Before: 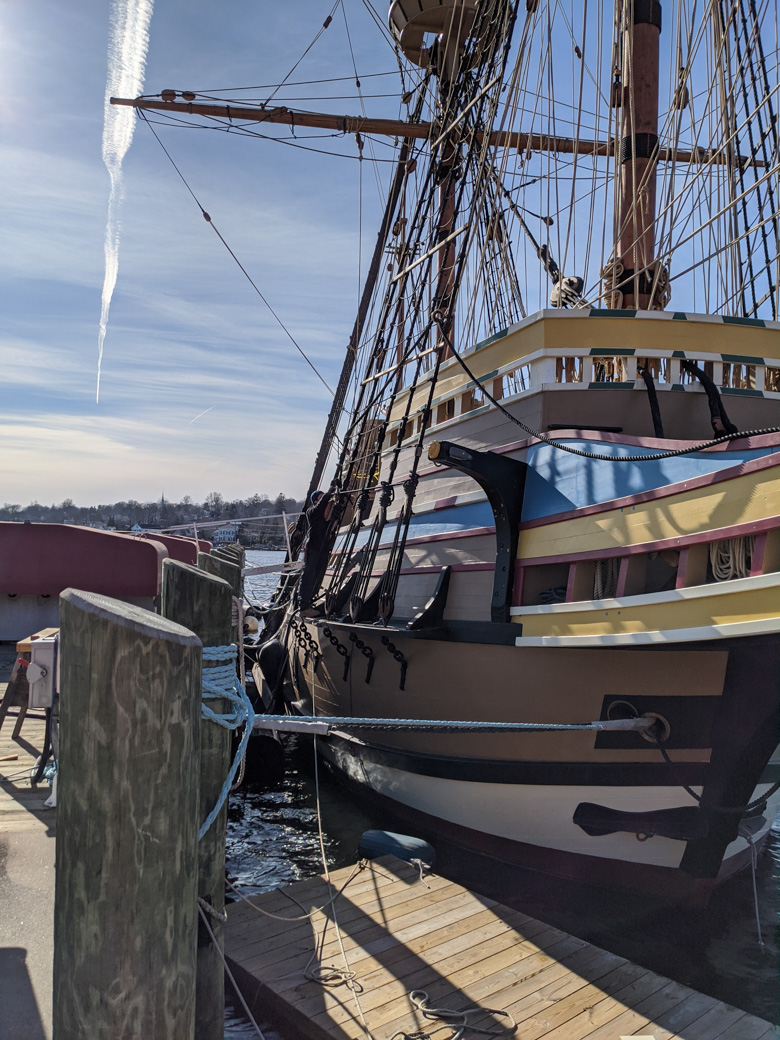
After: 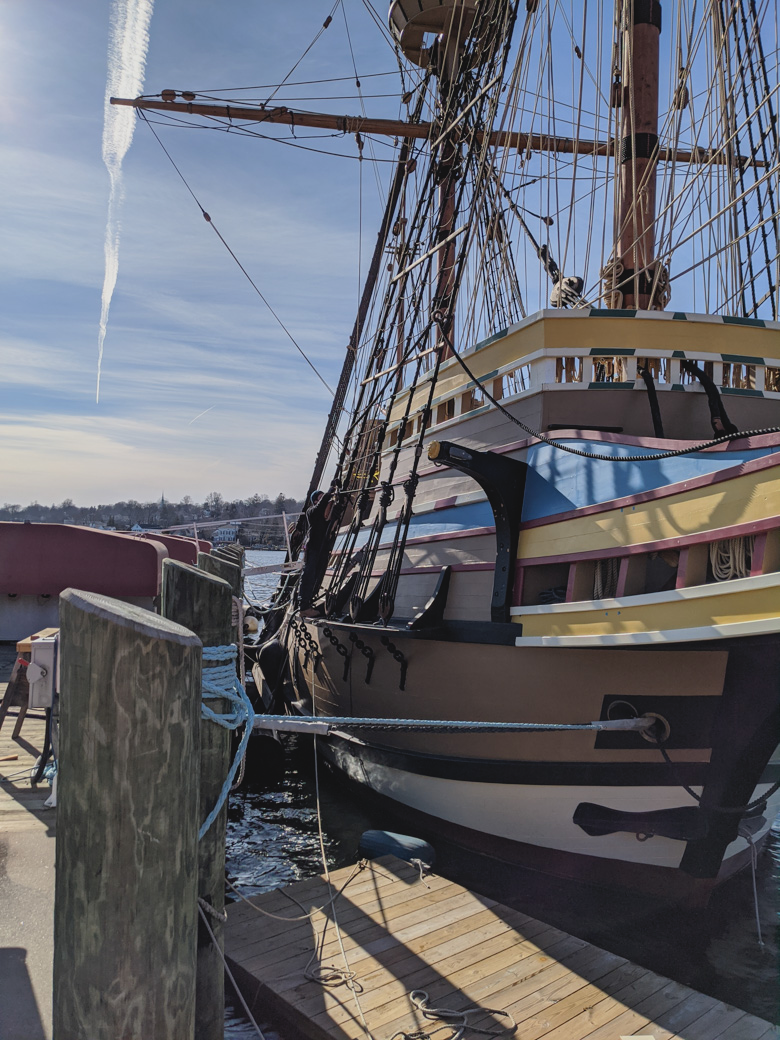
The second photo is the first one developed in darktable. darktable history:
contrast brightness saturation: contrast -0.11
filmic rgb: black relative exposure -9.5 EV, white relative exposure 3.02 EV, hardness 6.12
